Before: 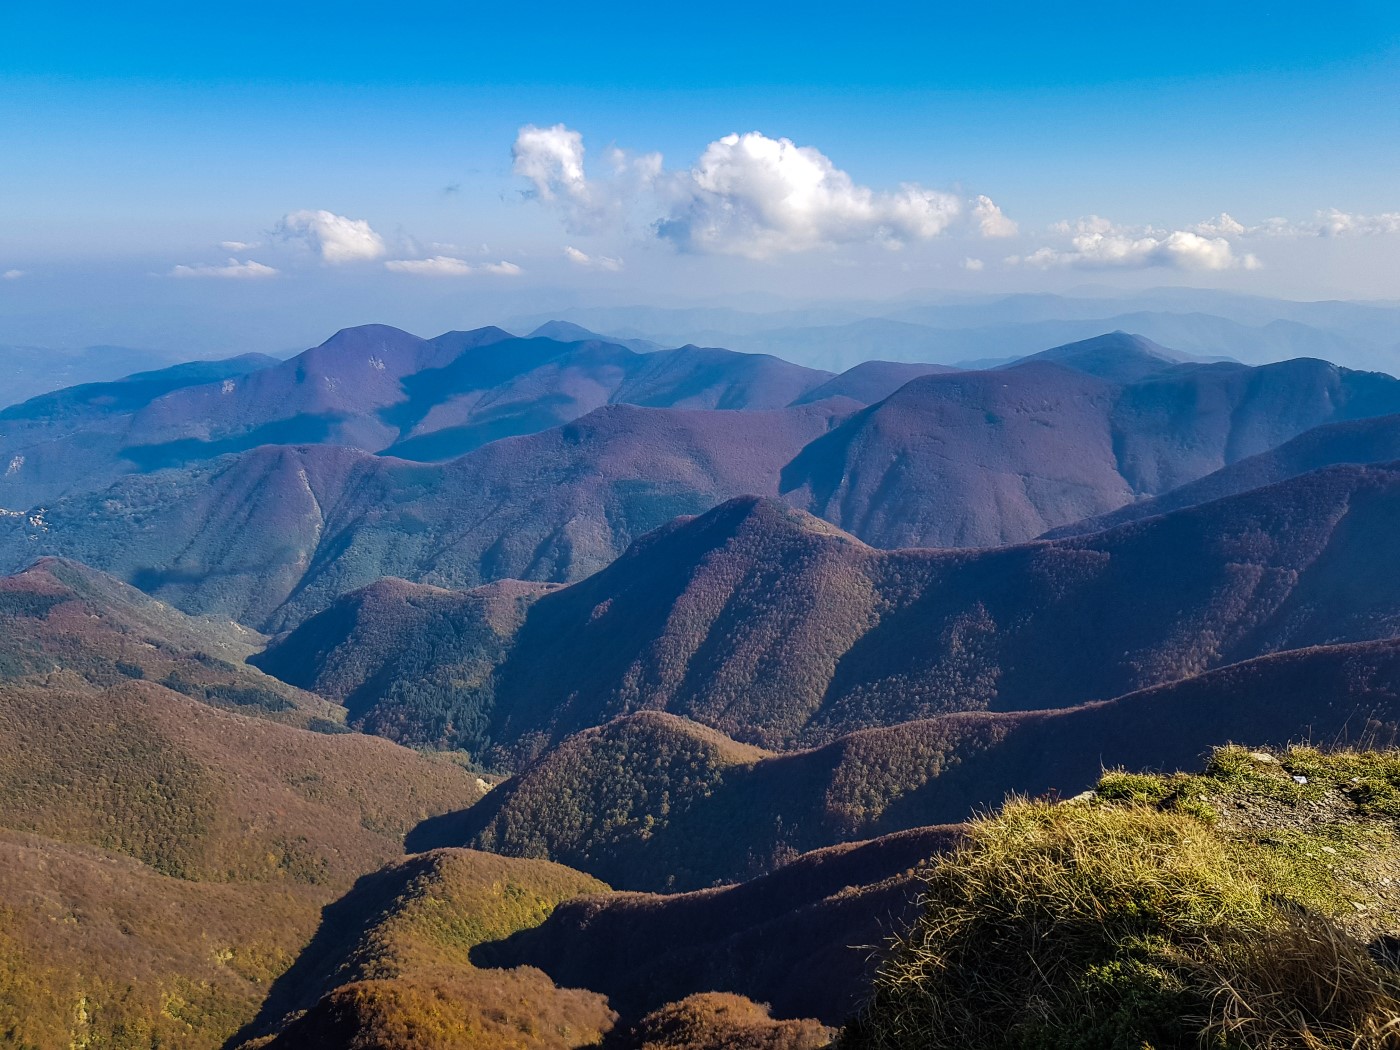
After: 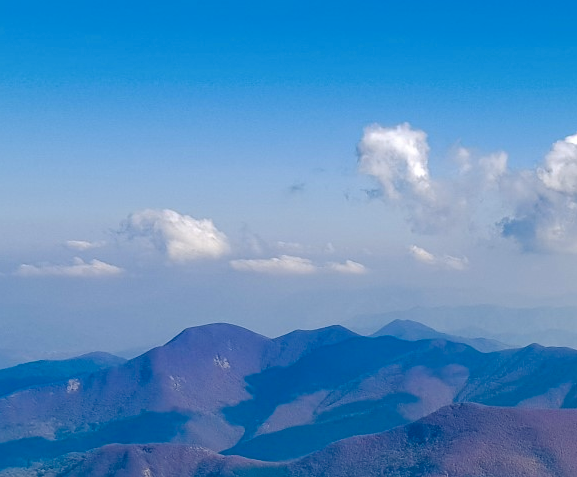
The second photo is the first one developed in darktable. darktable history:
base curve: curves: ch0 [(0, 0) (0.74, 0.67) (1, 1)], preserve colors none
color balance rgb: perceptual saturation grading › global saturation 24.947%, perceptual saturation grading › highlights -50.395%, perceptual saturation grading › shadows 30.195%
crop and rotate: left 11.13%, top 0.1%, right 47.605%, bottom 54.425%
